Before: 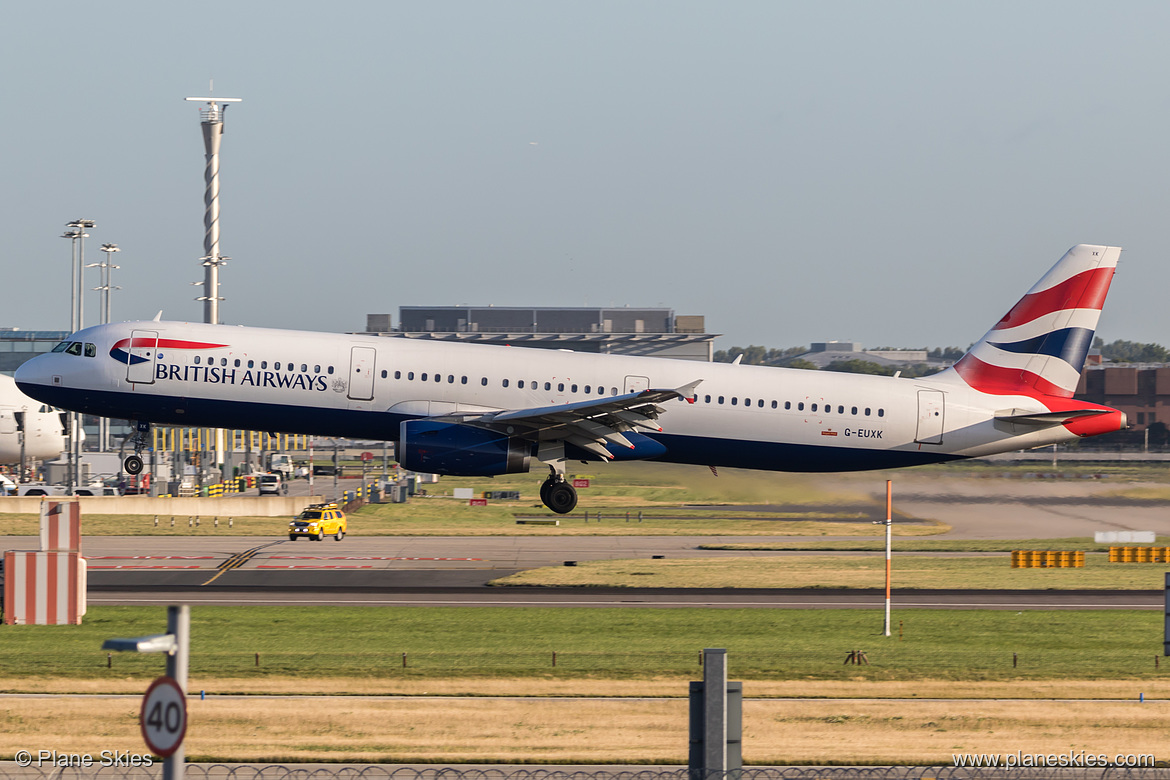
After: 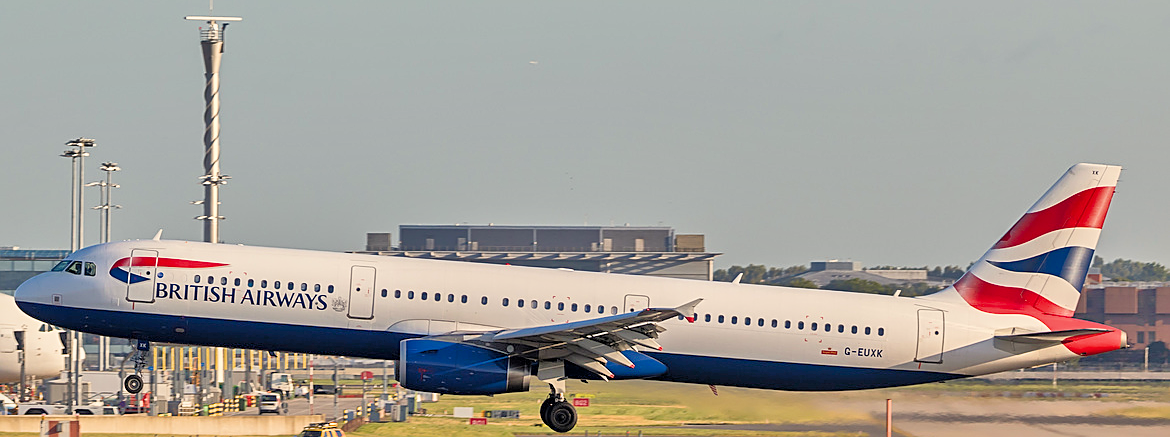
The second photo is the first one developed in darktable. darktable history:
crop and rotate: top 10.484%, bottom 33.387%
local contrast: mode bilateral grid, contrast 19, coarseness 49, detail 132%, midtone range 0.2
color balance rgb: highlights gain › chroma 2.997%, highlights gain › hue 77.6°, linear chroma grading › global chroma 15.141%, perceptual saturation grading › global saturation 0.322%, contrast -29.989%
exposure: exposure 0.6 EV, compensate highlight preservation false
sharpen: on, module defaults
tone equalizer: -7 EV 0.159 EV, -6 EV 0.598 EV, -5 EV 1.13 EV, -4 EV 1.32 EV, -3 EV 1.18 EV, -2 EV 0.6 EV, -1 EV 0.166 EV, luminance estimator HSV value / RGB max
filmic rgb: middle gray luminance 8.69%, black relative exposure -6.3 EV, white relative exposure 2.71 EV, threshold 3.03 EV, target black luminance 0%, hardness 4.73, latitude 73.44%, contrast 1.331, shadows ↔ highlights balance 9.92%, enable highlight reconstruction true
shadows and highlights: soften with gaussian
